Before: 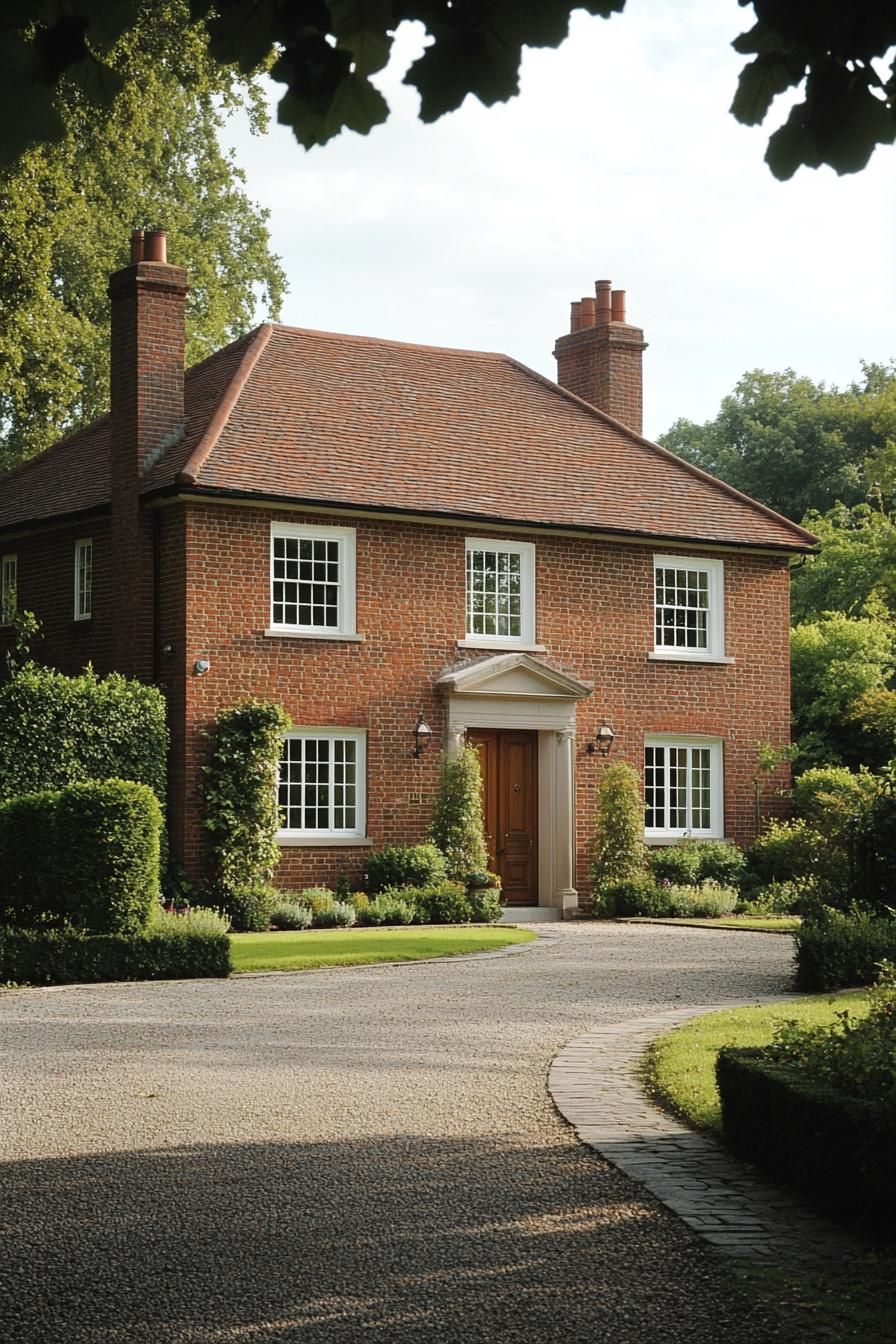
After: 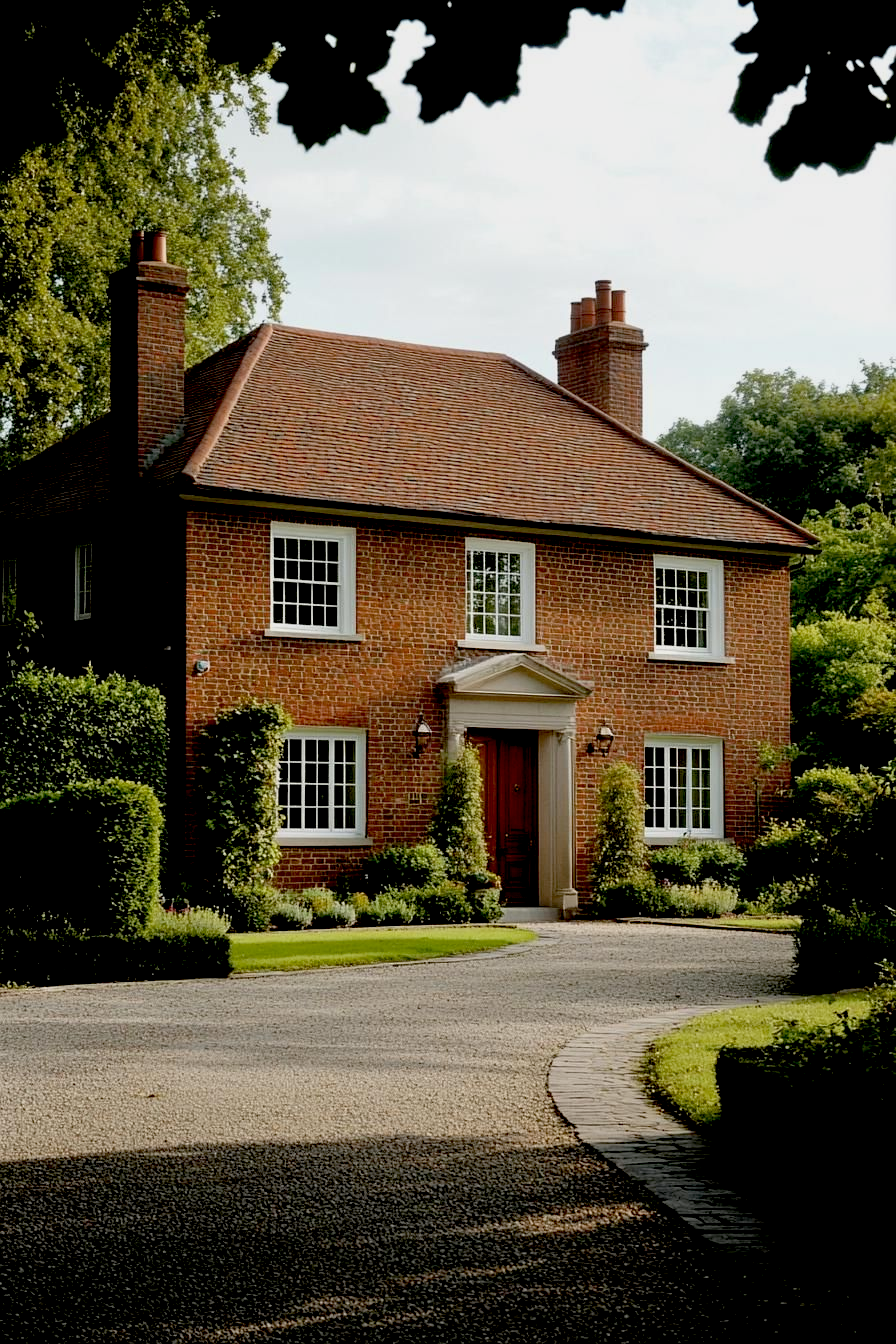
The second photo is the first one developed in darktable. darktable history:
exposure: black level correction 0.045, exposure -0.231 EV, compensate highlight preservation false
